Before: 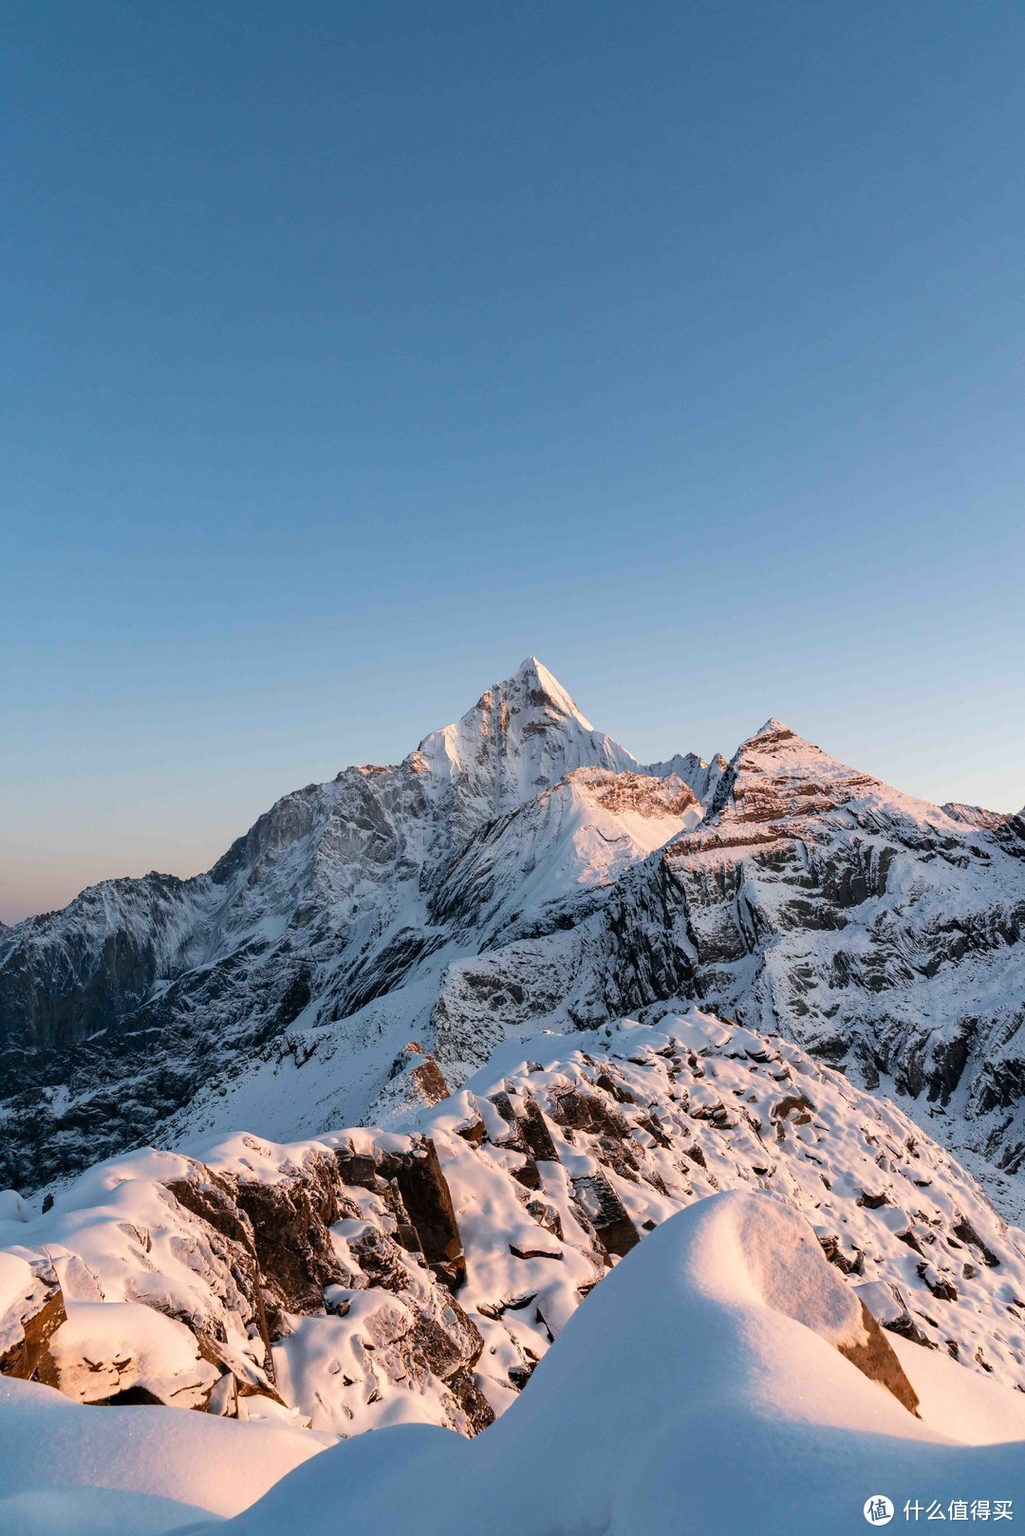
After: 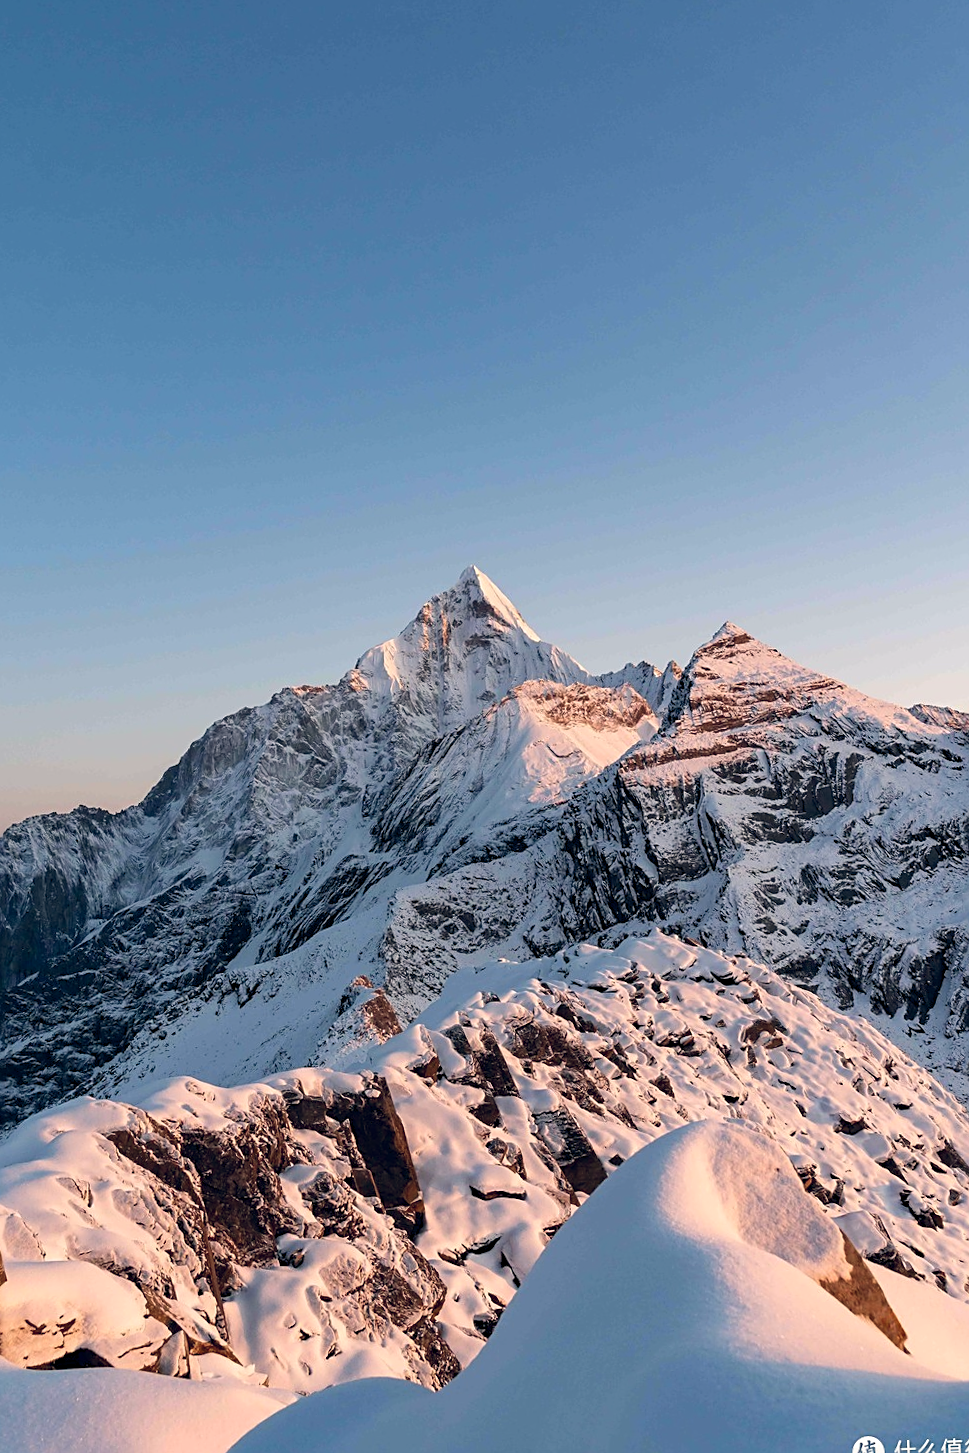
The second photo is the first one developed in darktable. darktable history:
color balance rgb: shadows lift › hue 87.51°, highlights gain › chroma 1.62%, highlights gain › hue 55.1°, global offset › chroma 0.1%, global offset › hue 253.66°, linear chroma grading › global chroma 0.5%
crop and rotate: angle 1.96°, left 5.673%, top 5.673%
white balance: emerald 1
sharpen: on, module defaults
